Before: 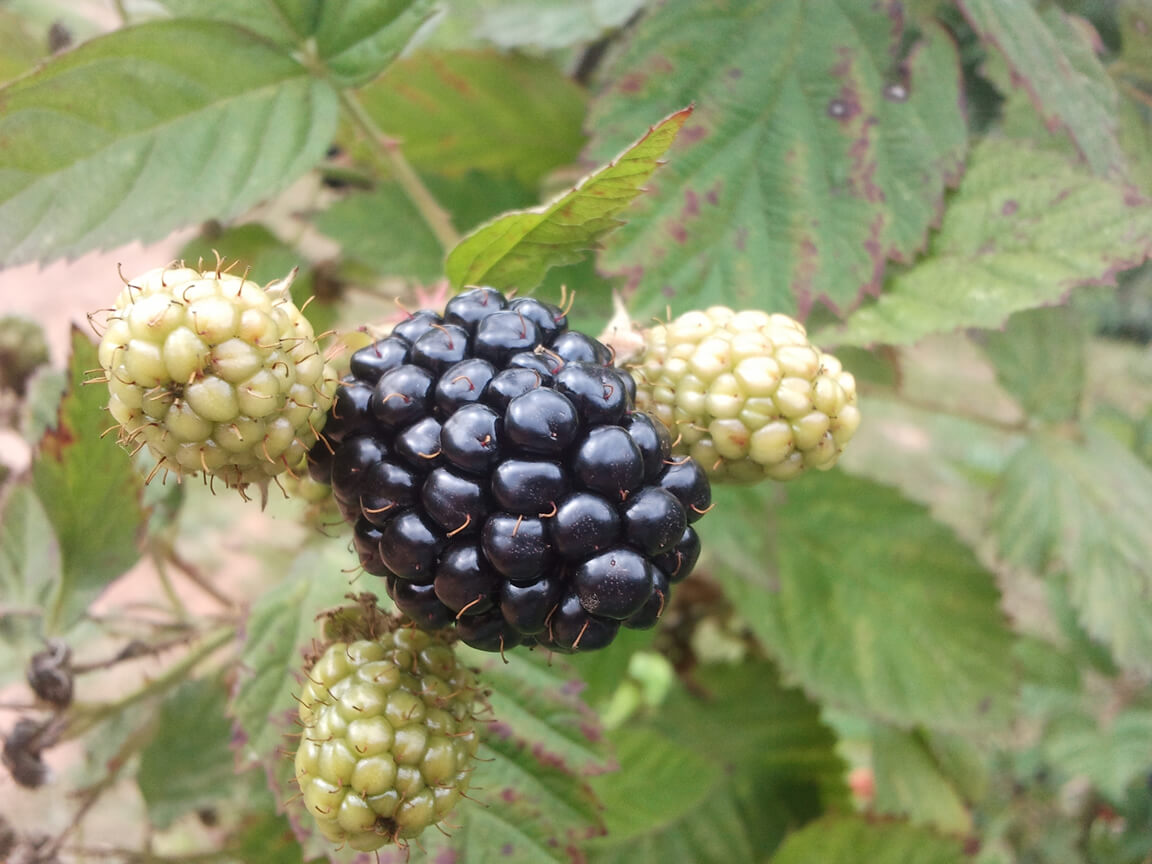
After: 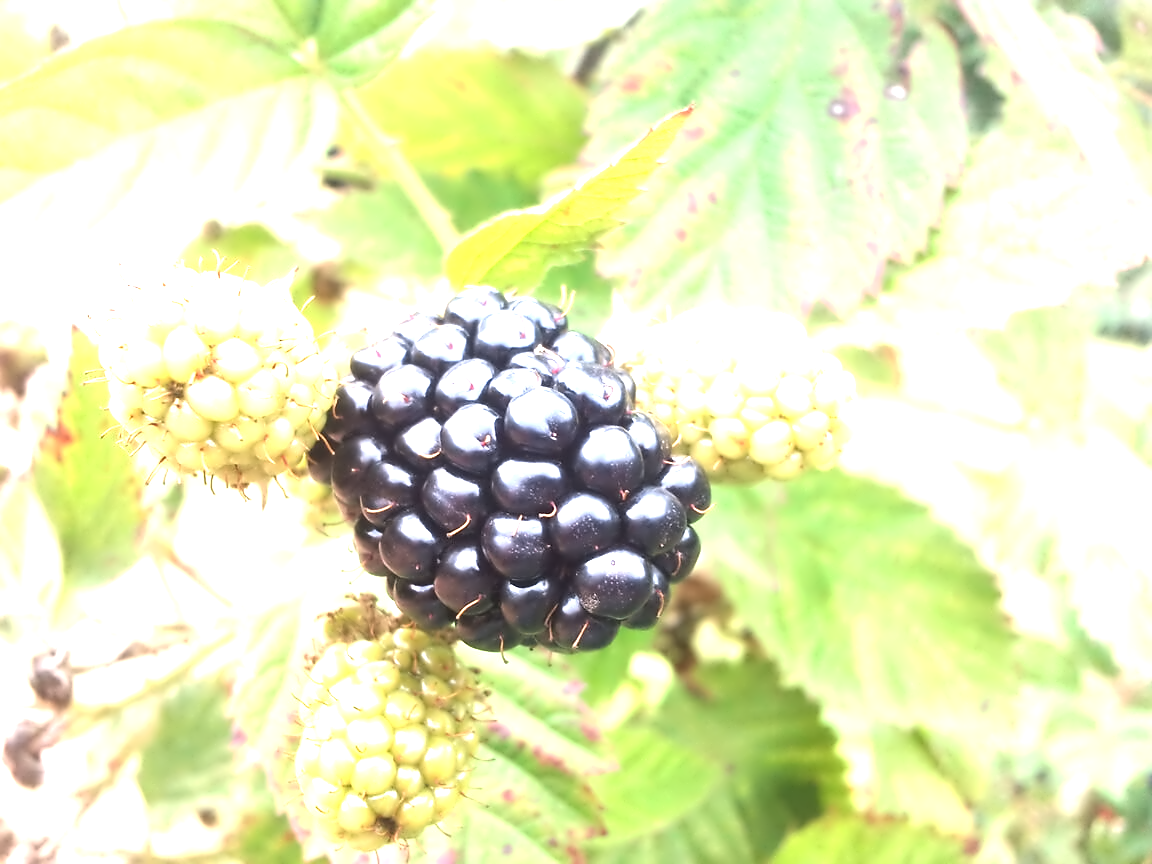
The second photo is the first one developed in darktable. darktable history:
contrast equalizer: octaves 7, y [[0.5 ×6], [0.5 ×6], [0.5 ×6], [0, 0.033, 0.067, 0.1, 0.133, 0.167], [0, 0.05, 0.1, 0.15, 0.2, 0.25]]
exposure: black level correction 0, exposure 2 EV, compensate highlight preservation false
